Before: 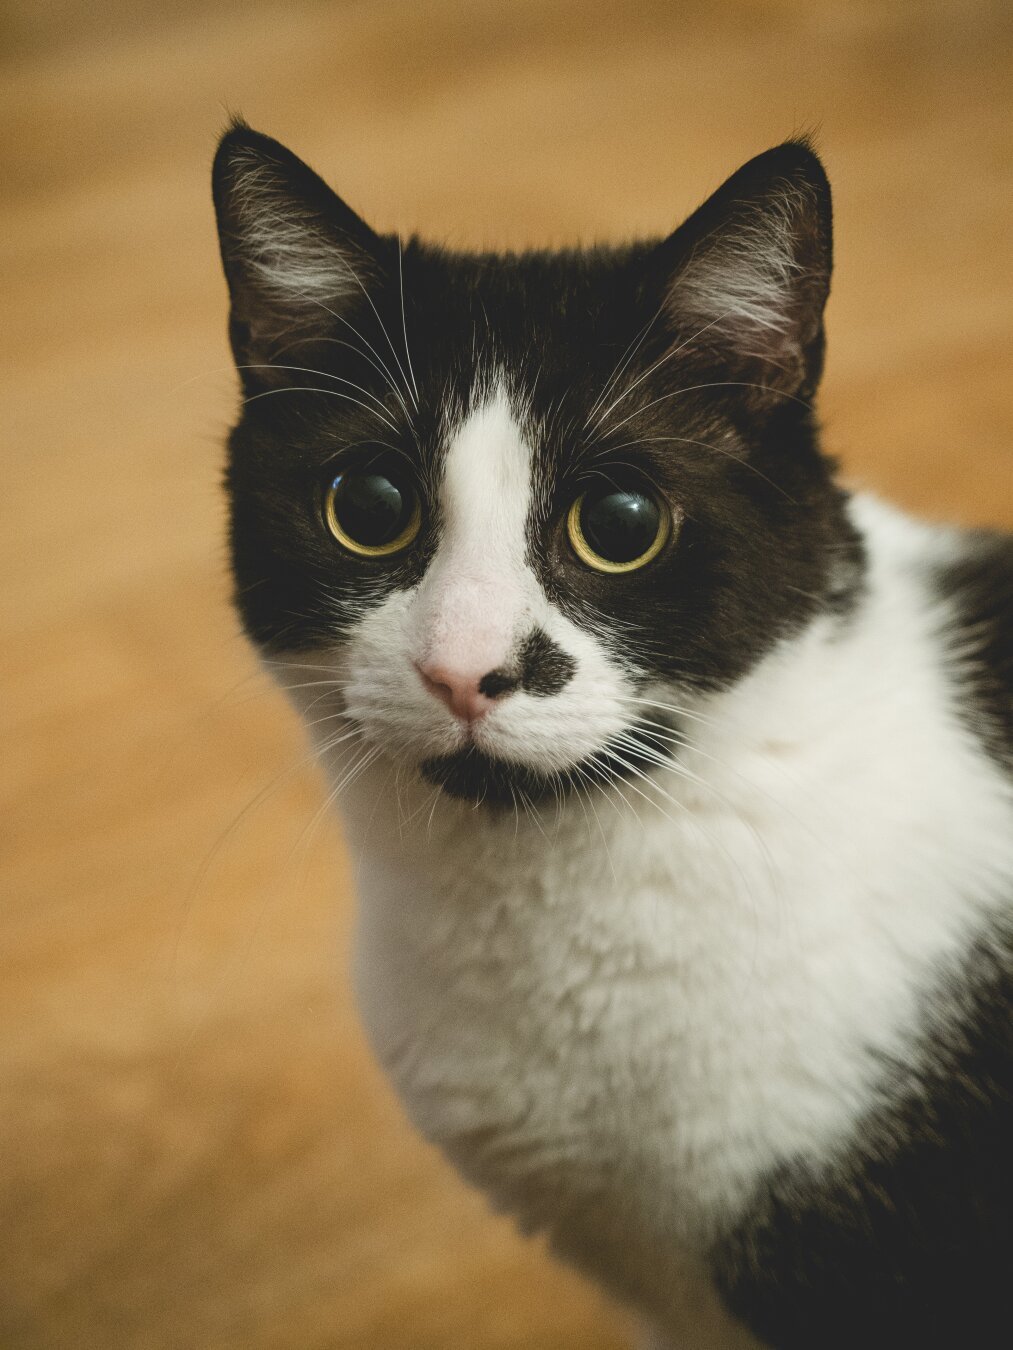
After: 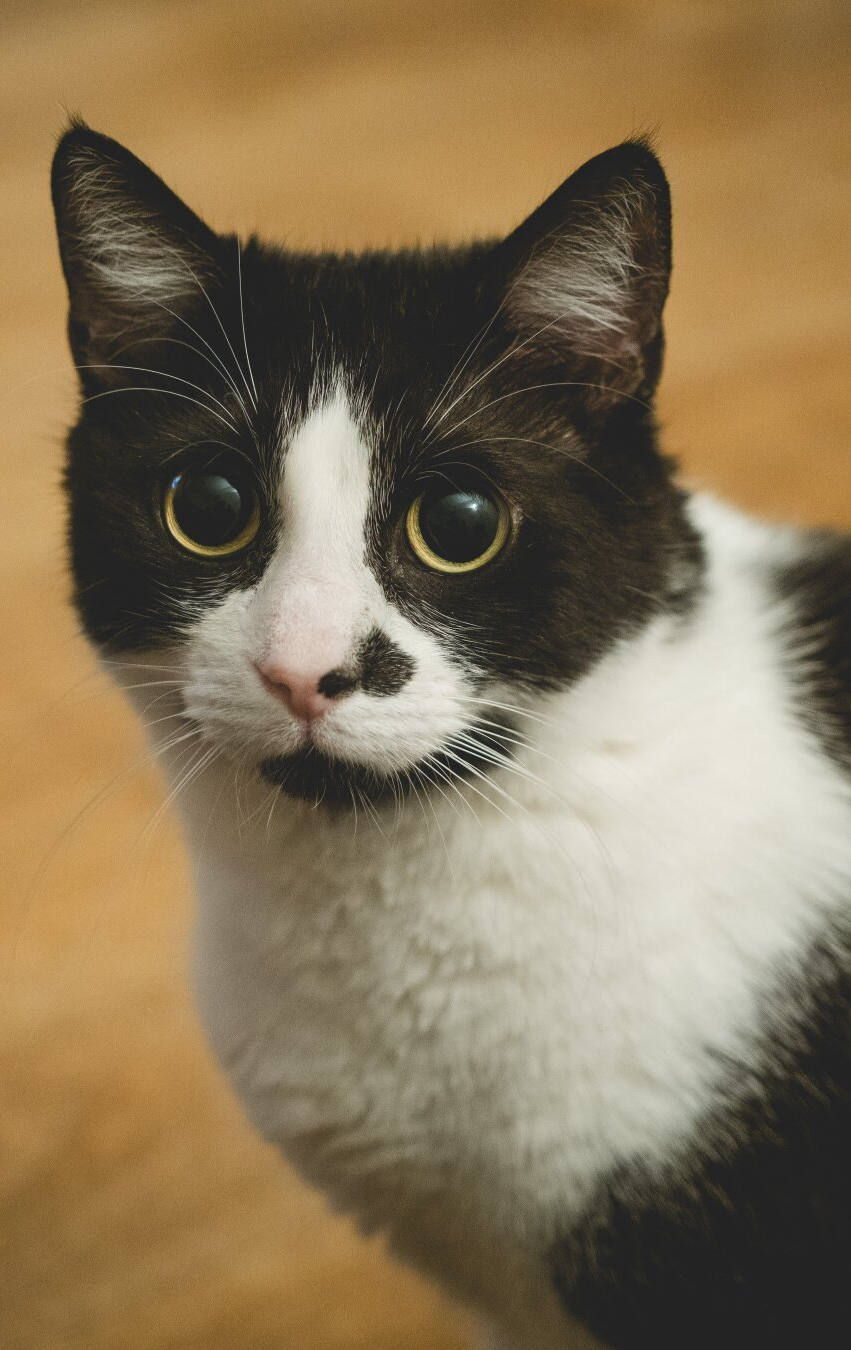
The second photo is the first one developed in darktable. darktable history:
crop: left 15.96%
